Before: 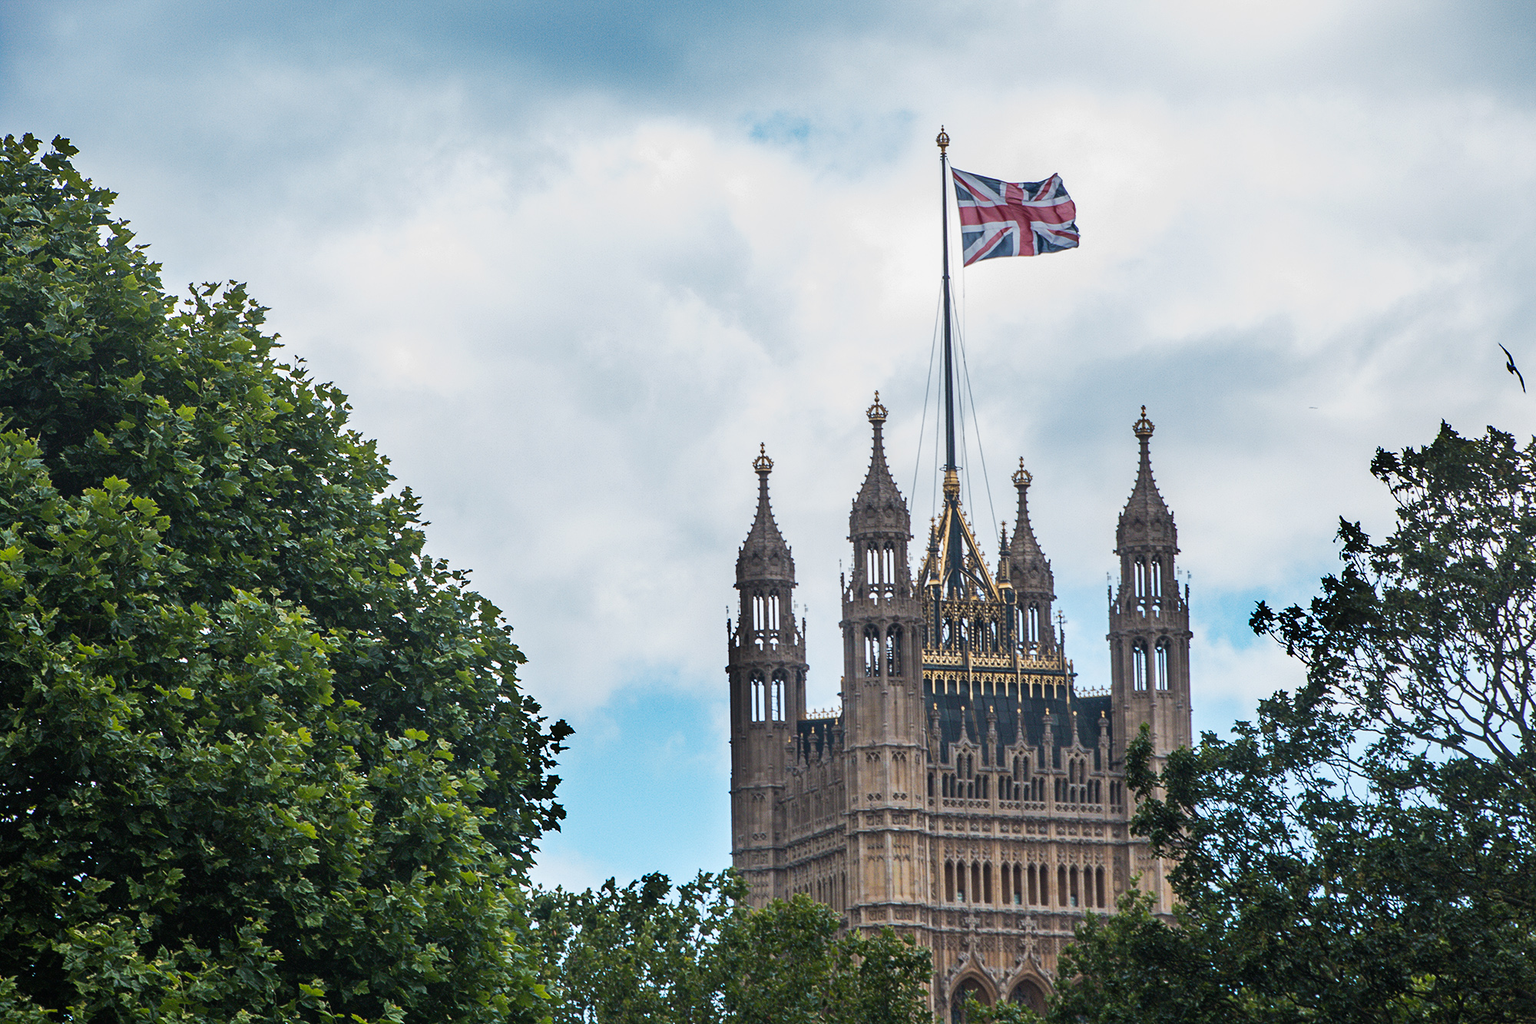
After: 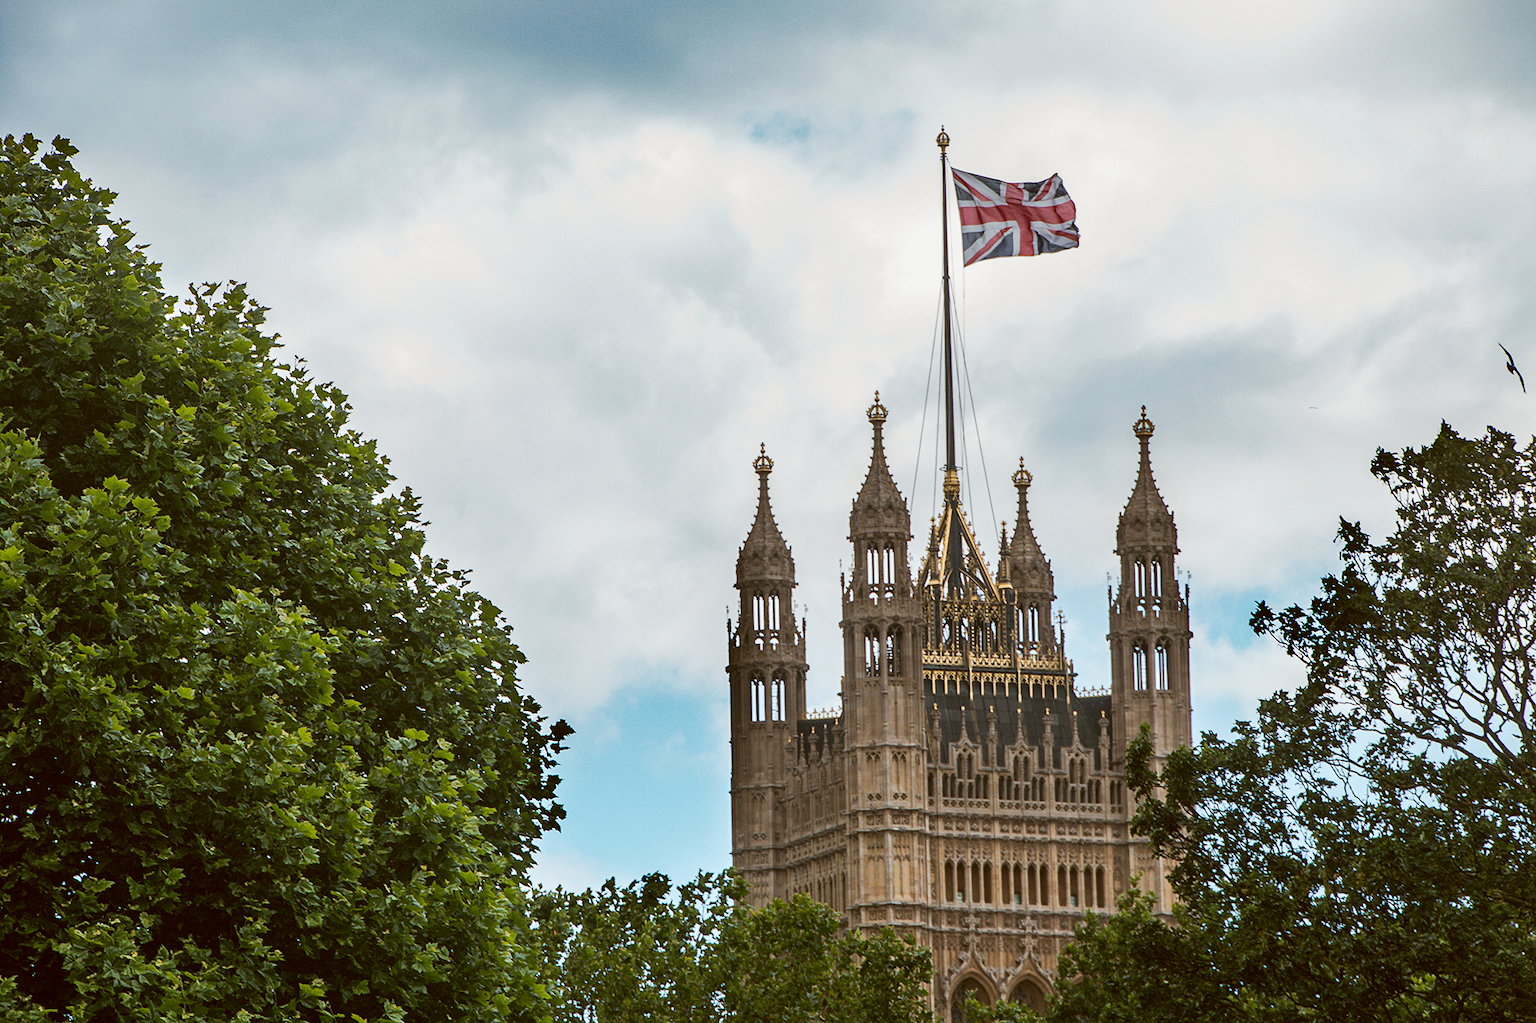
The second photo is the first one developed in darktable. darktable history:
exposure: compensate exposure bias true, compensate highlight preservation false
color correction: highlights a* -0.482, highlights b* 0.161, shadows a* 4.66, shadows b* 20.72
